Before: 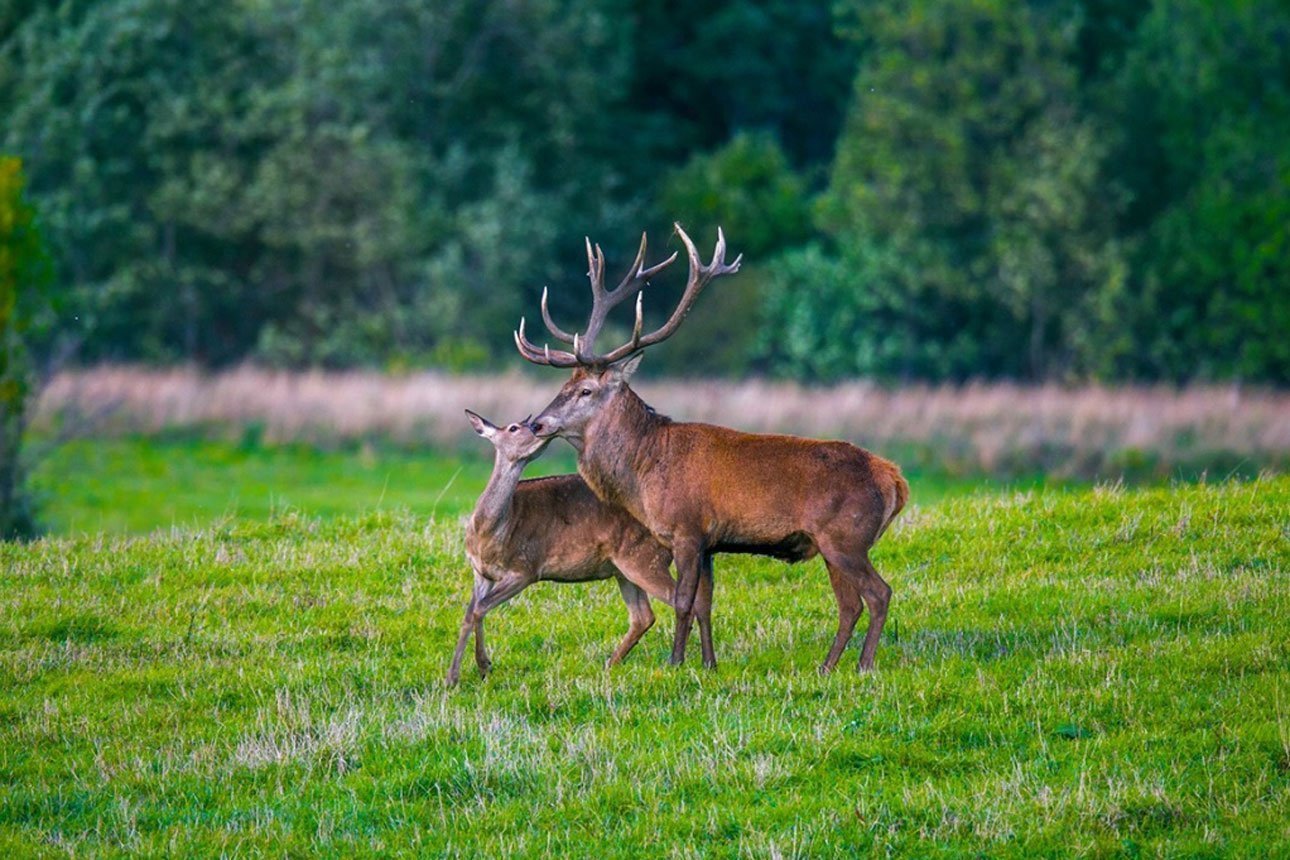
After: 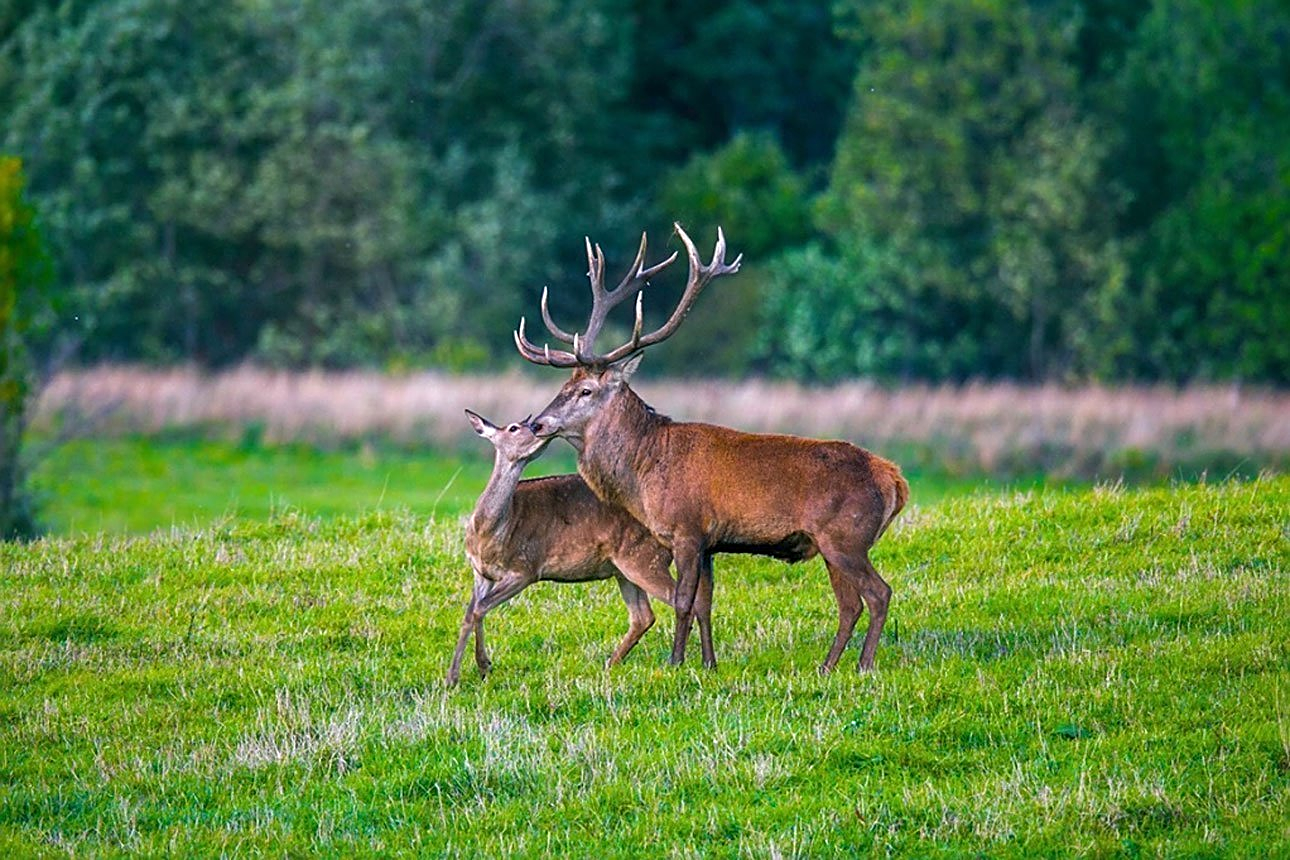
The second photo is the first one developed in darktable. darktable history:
sharpen: on, module defaults
exposure: exposure 0.202 EV, compensate exposure bias true, compensate highlight preservation false
